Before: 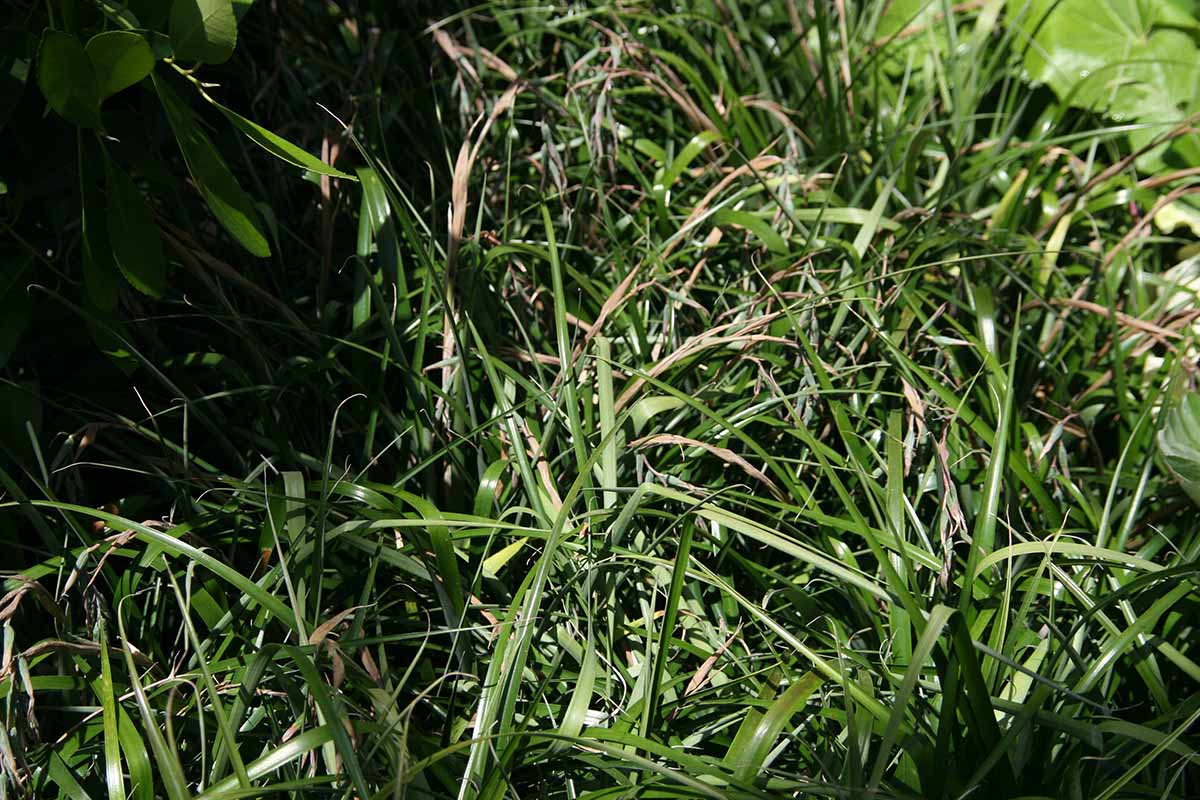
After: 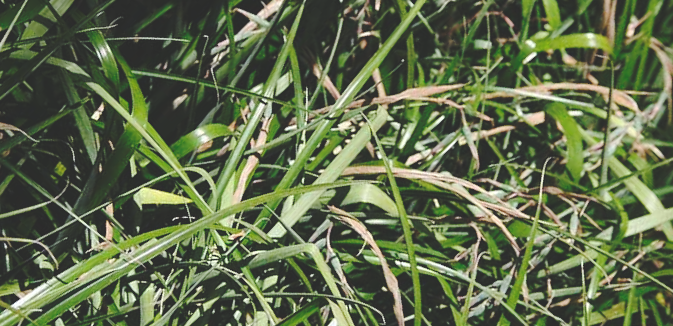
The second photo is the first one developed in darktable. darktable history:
crop and rotate: angle -44.6°, top 16.238%, right 0.879%, bottom 11.685%
base curve: curves: ch0 [(0, 0.024) (0.055, 0.065) (0.121, 0.166) (0.236, 0.319) (0.693, 0.726) (1, 1)], preserve colors none
